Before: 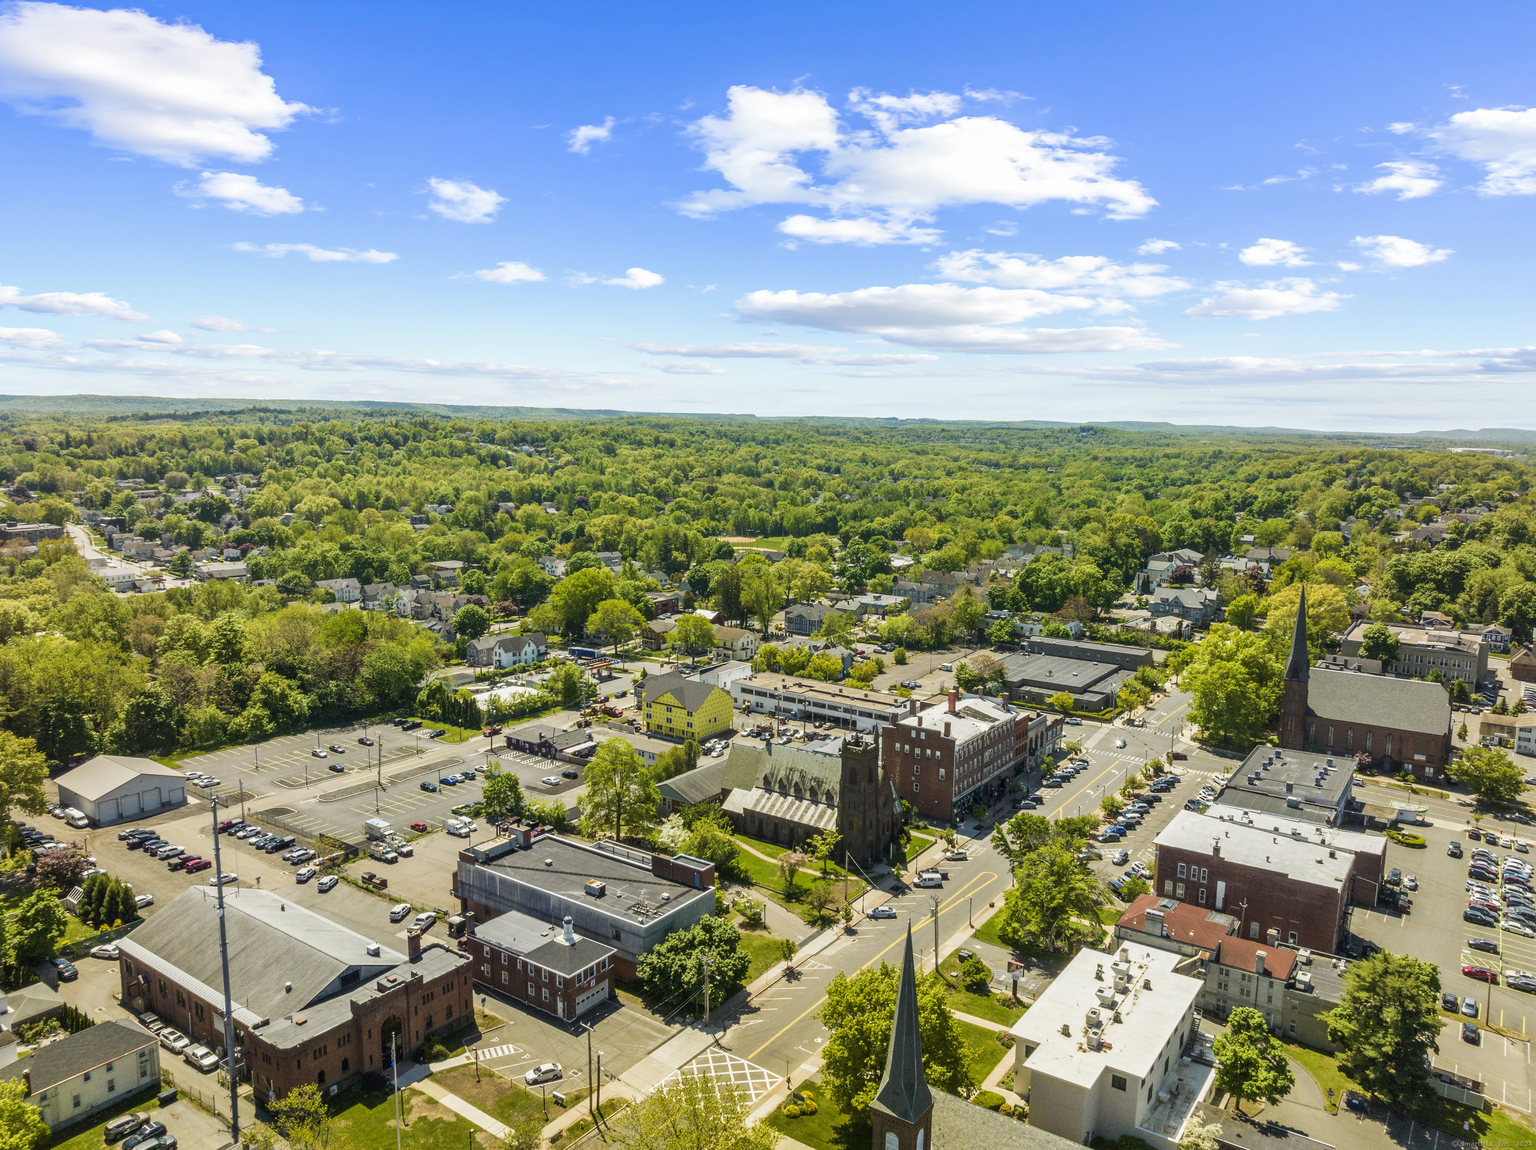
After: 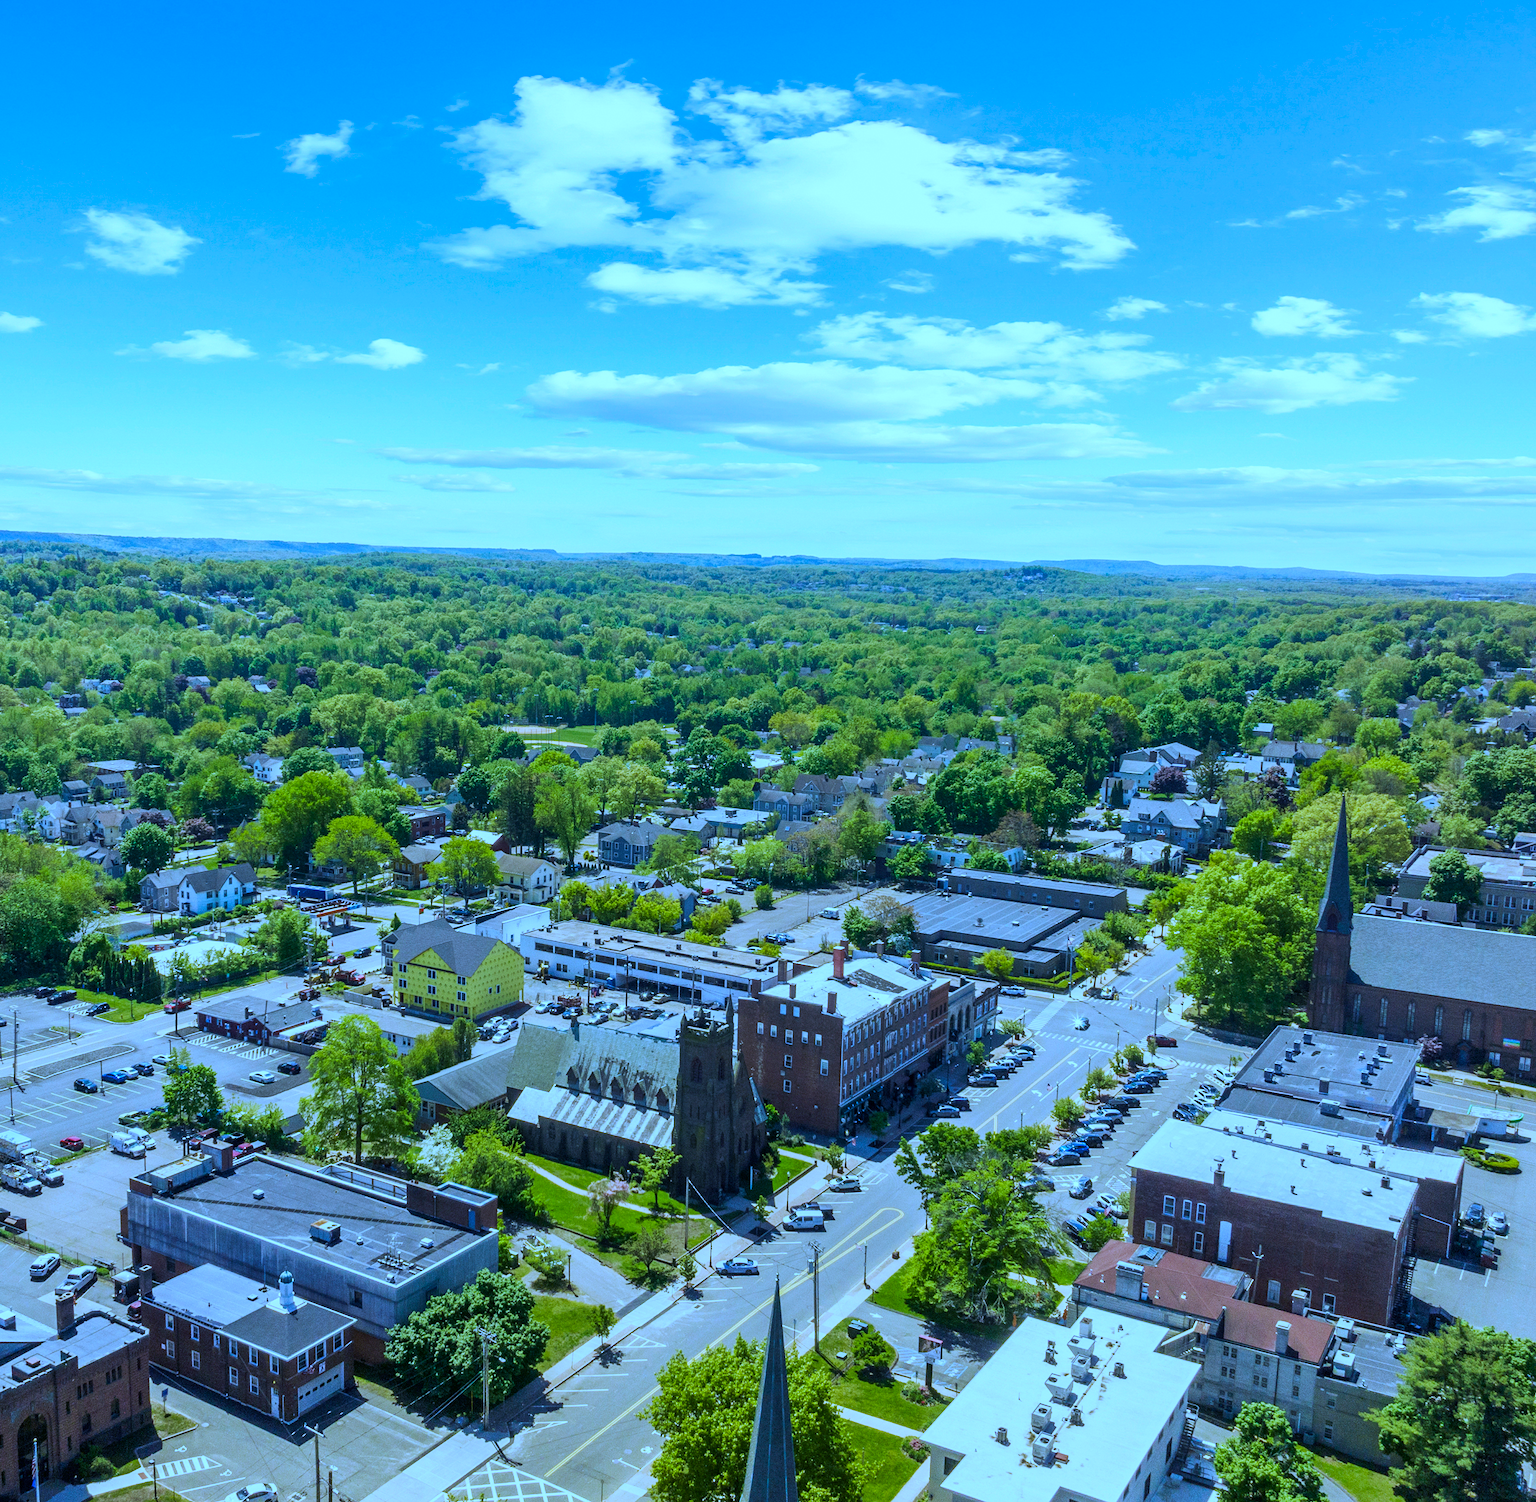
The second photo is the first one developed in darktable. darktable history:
crop and rotate: left 24.034%, top 2.838%, right 6.406%, bottom 6.299%
white balance: red 0.766, blue 1.537
